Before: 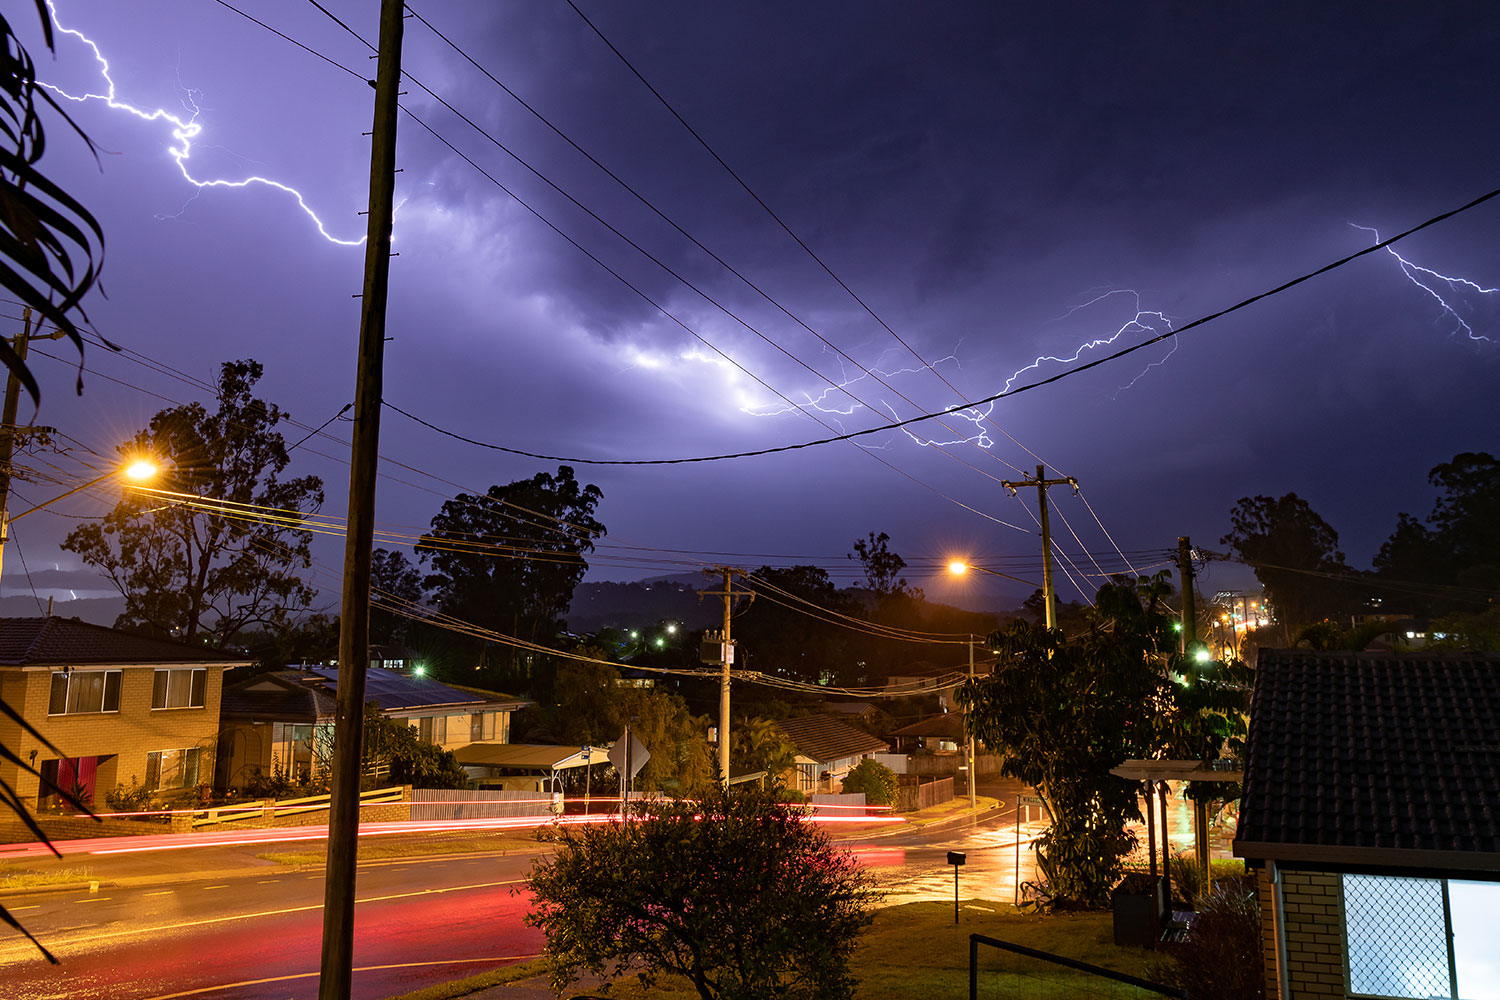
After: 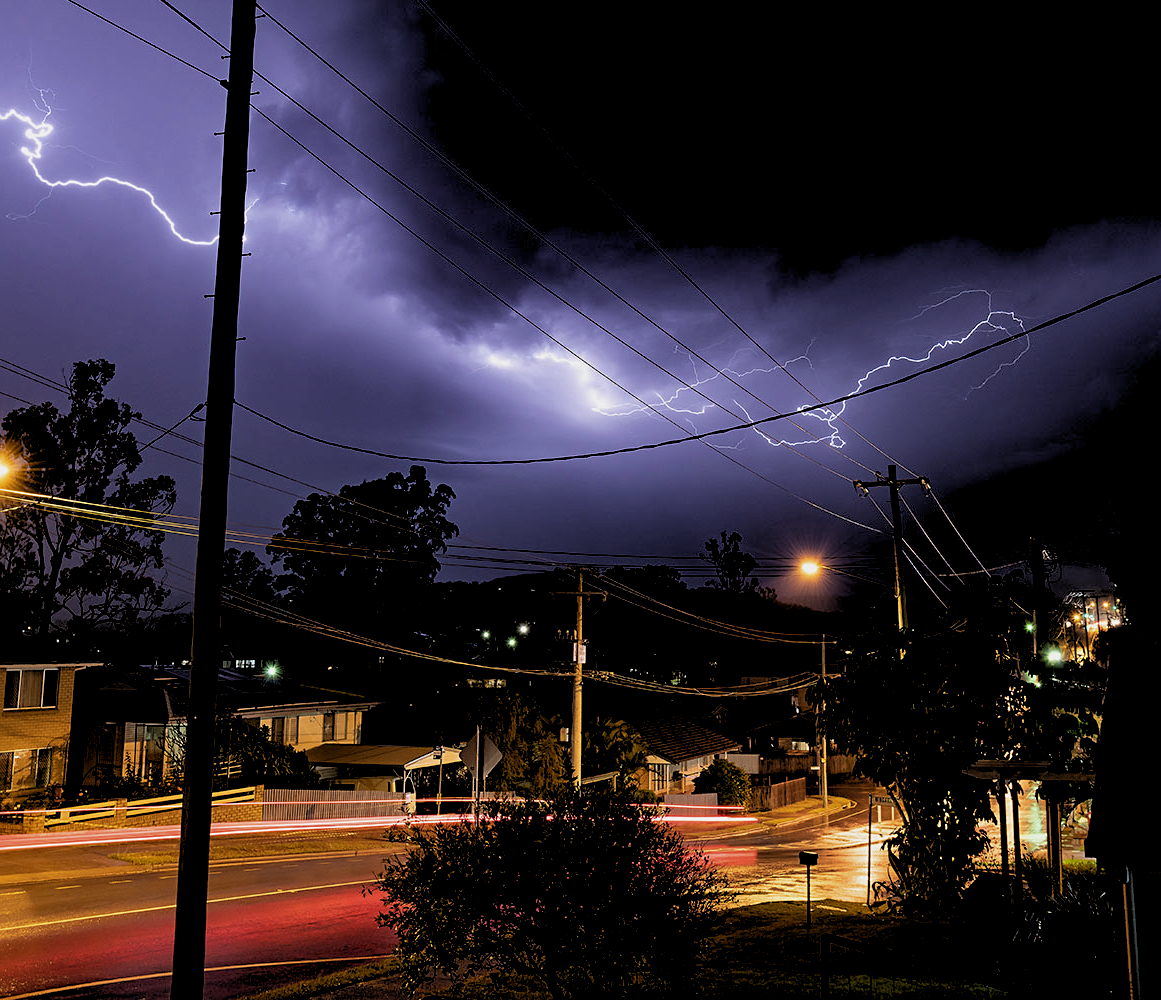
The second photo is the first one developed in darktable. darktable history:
crop: left 9.88%, right 12.664%
sharpen: amount 0.2
exposure: exposure -0.36 EV, compensate highlight preservation false
rgb levels: levels [[0.034, 0.472, 0.904], [0, 0.5, 1], [0, 0.5, 1]]
